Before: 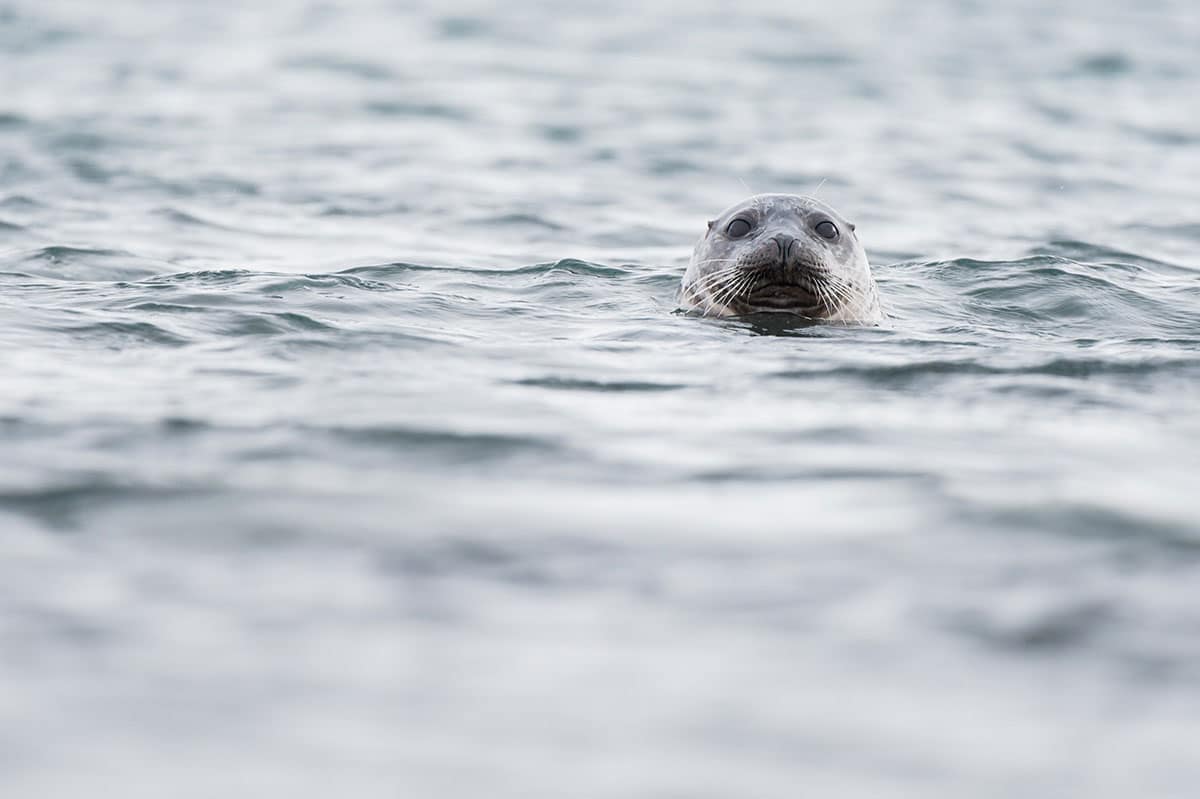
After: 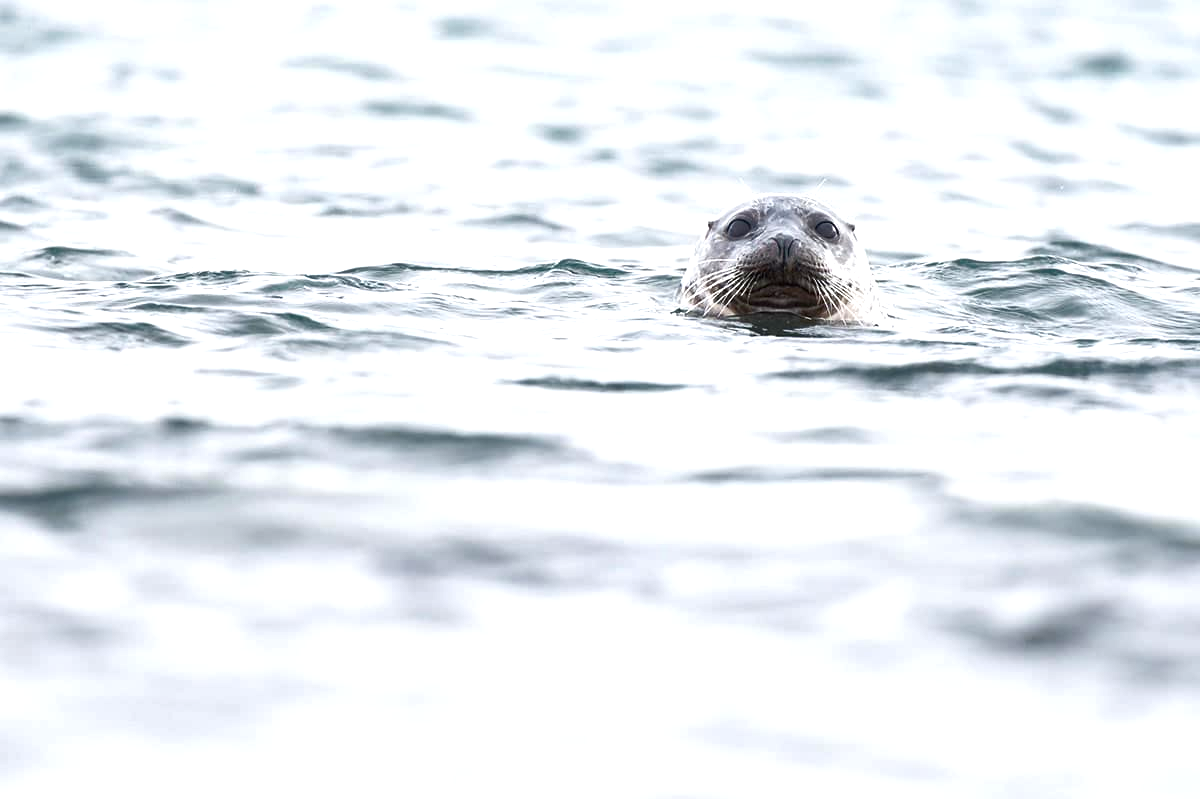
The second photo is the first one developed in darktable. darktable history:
color balance rgb: global offset › hue 169.89°, perceptual saturation grading › global saturation 20%, perceptual saturation grading › highlights -25.744%, perceptual saturation grading › shadows 24.493%
exposure: black level correction 0, exposure 0.703 EV, compensate highlight preservation false
shadows and highlights: shadows 52.11, highlights -28.59, soften with gaussian
